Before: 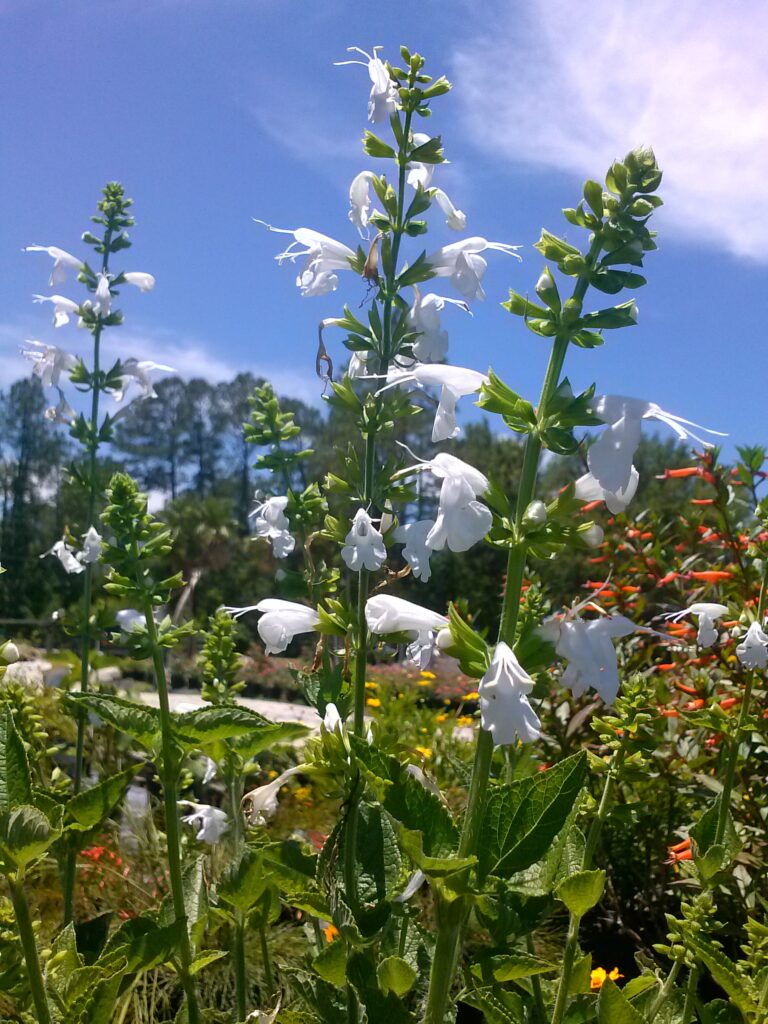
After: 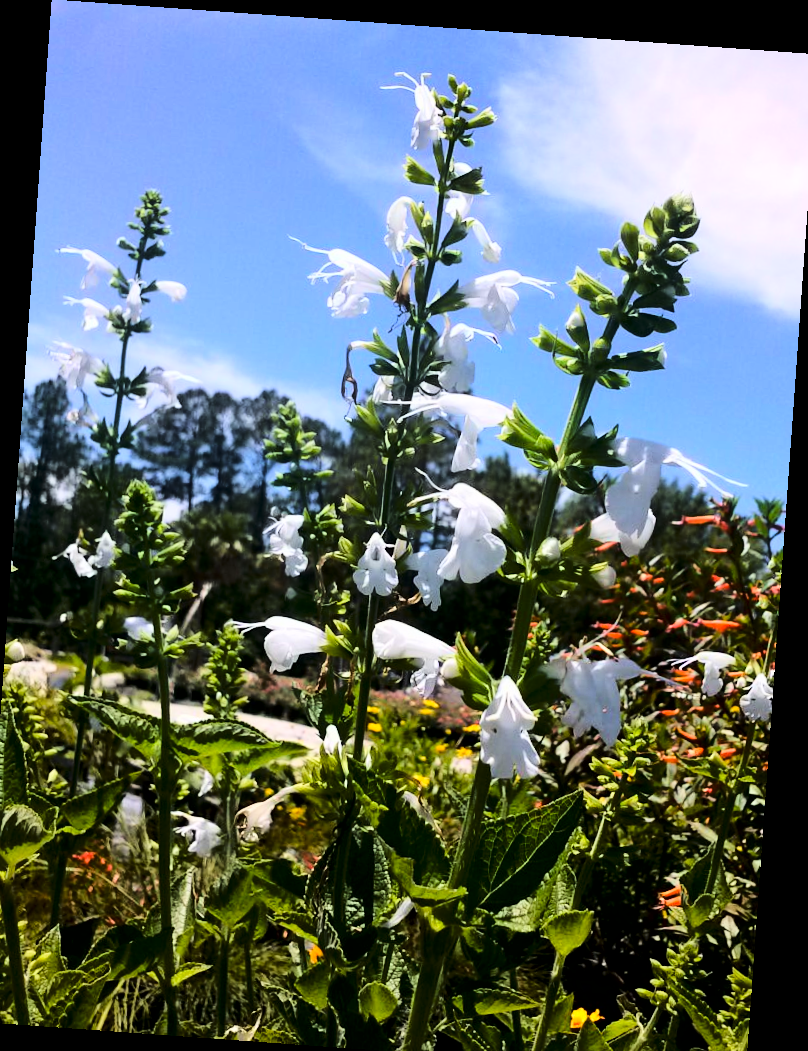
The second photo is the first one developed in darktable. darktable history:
tone curve: curves: ch0 [(0, 0) (0.179, 0.073) (0.265, 0.147) (0.463, 0.553) (0.51, 0.635) (0.716, 0.863) (1, 0.997)], color space Lab, linked channels, preserve colors none
exposure: black level correction 0.011, compensate highlight preservation false
rotate and perspective: rotation 4.1°, automatic cropping off
crop and rotate: left 2.536%, right 1.107%, bottom 2.246%
